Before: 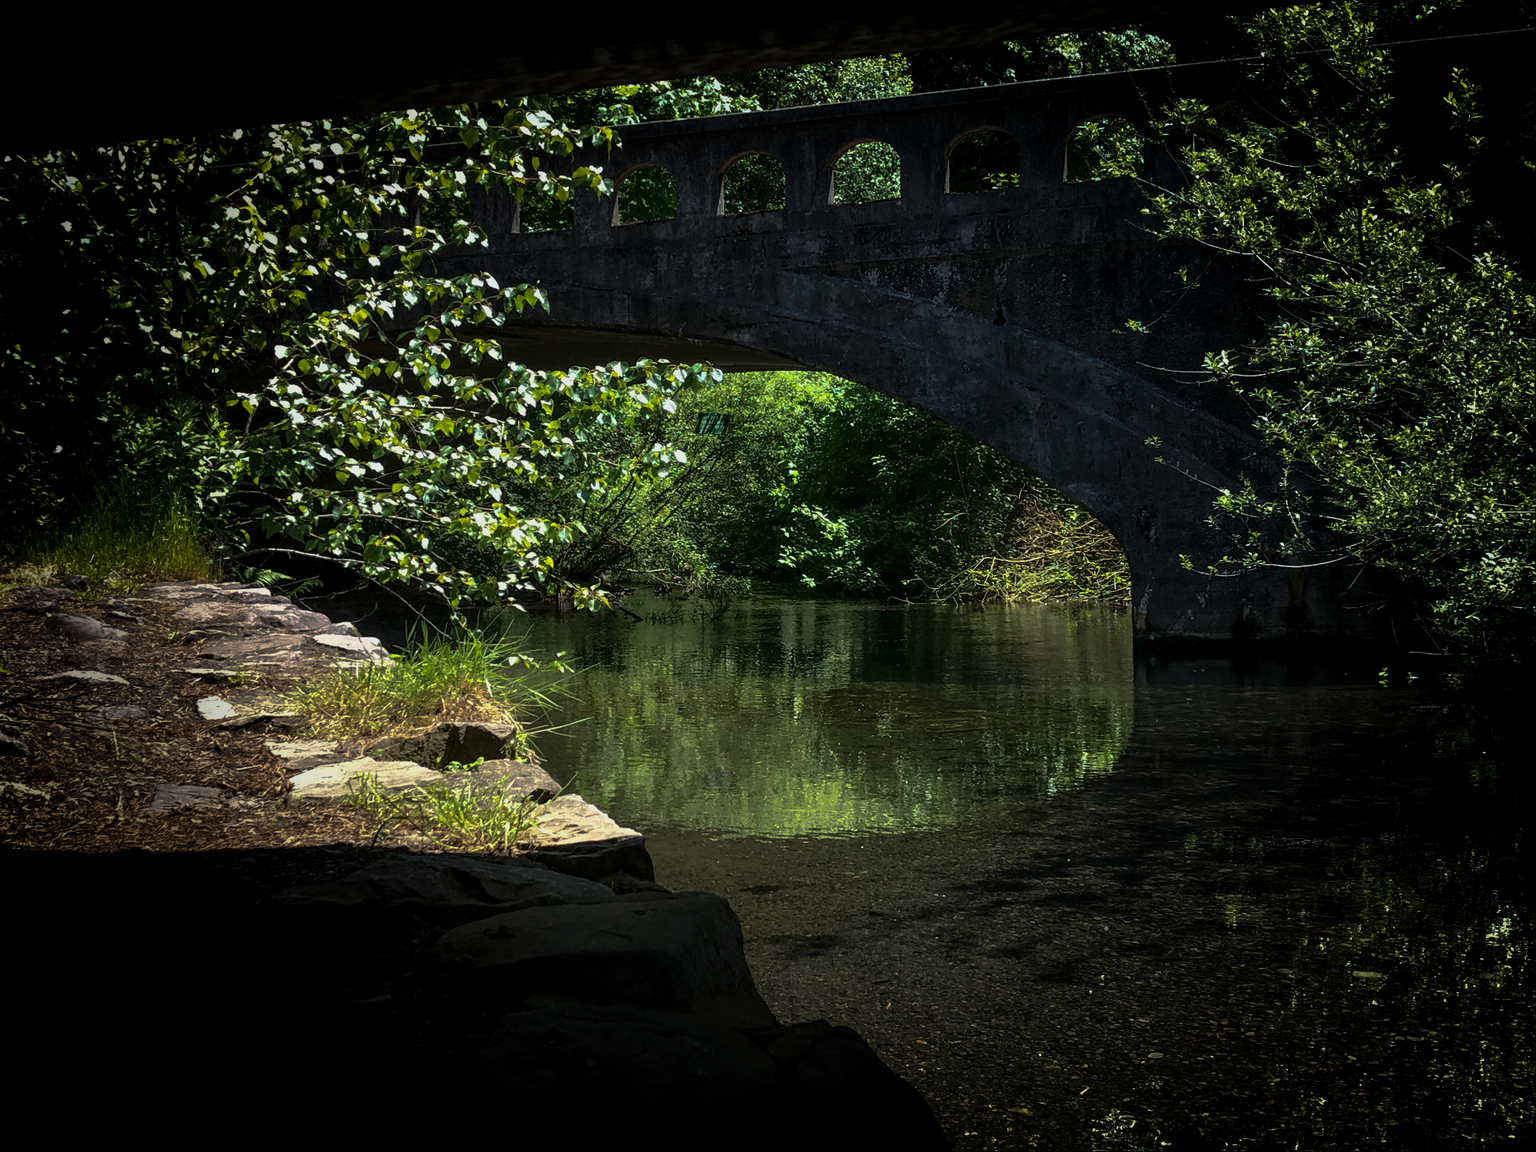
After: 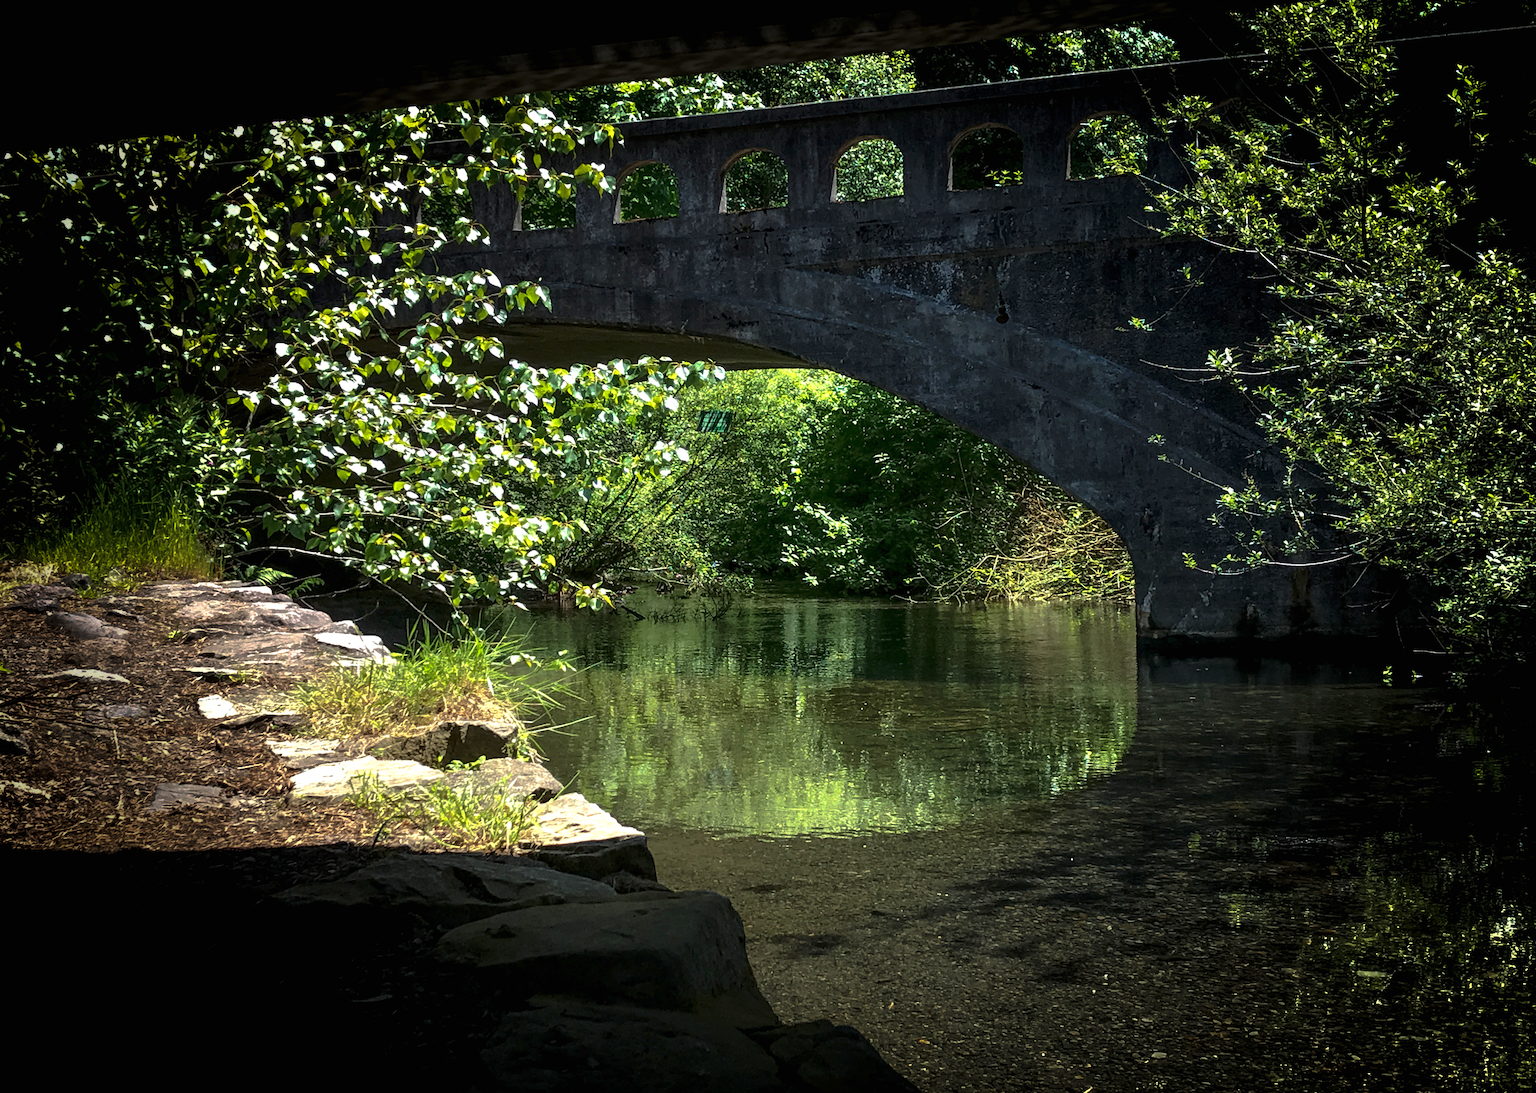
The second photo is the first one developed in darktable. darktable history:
crop: top 0.315%, right 0.258%, bottom 5.029%
color balance rgb: perceptual saturation grading › global saturation 0.626%
velvia: strength 9.41%
exposure: black level correction 0, exposure 1.098 EV, compensate exposure bias true, compensate highlight preservation false
